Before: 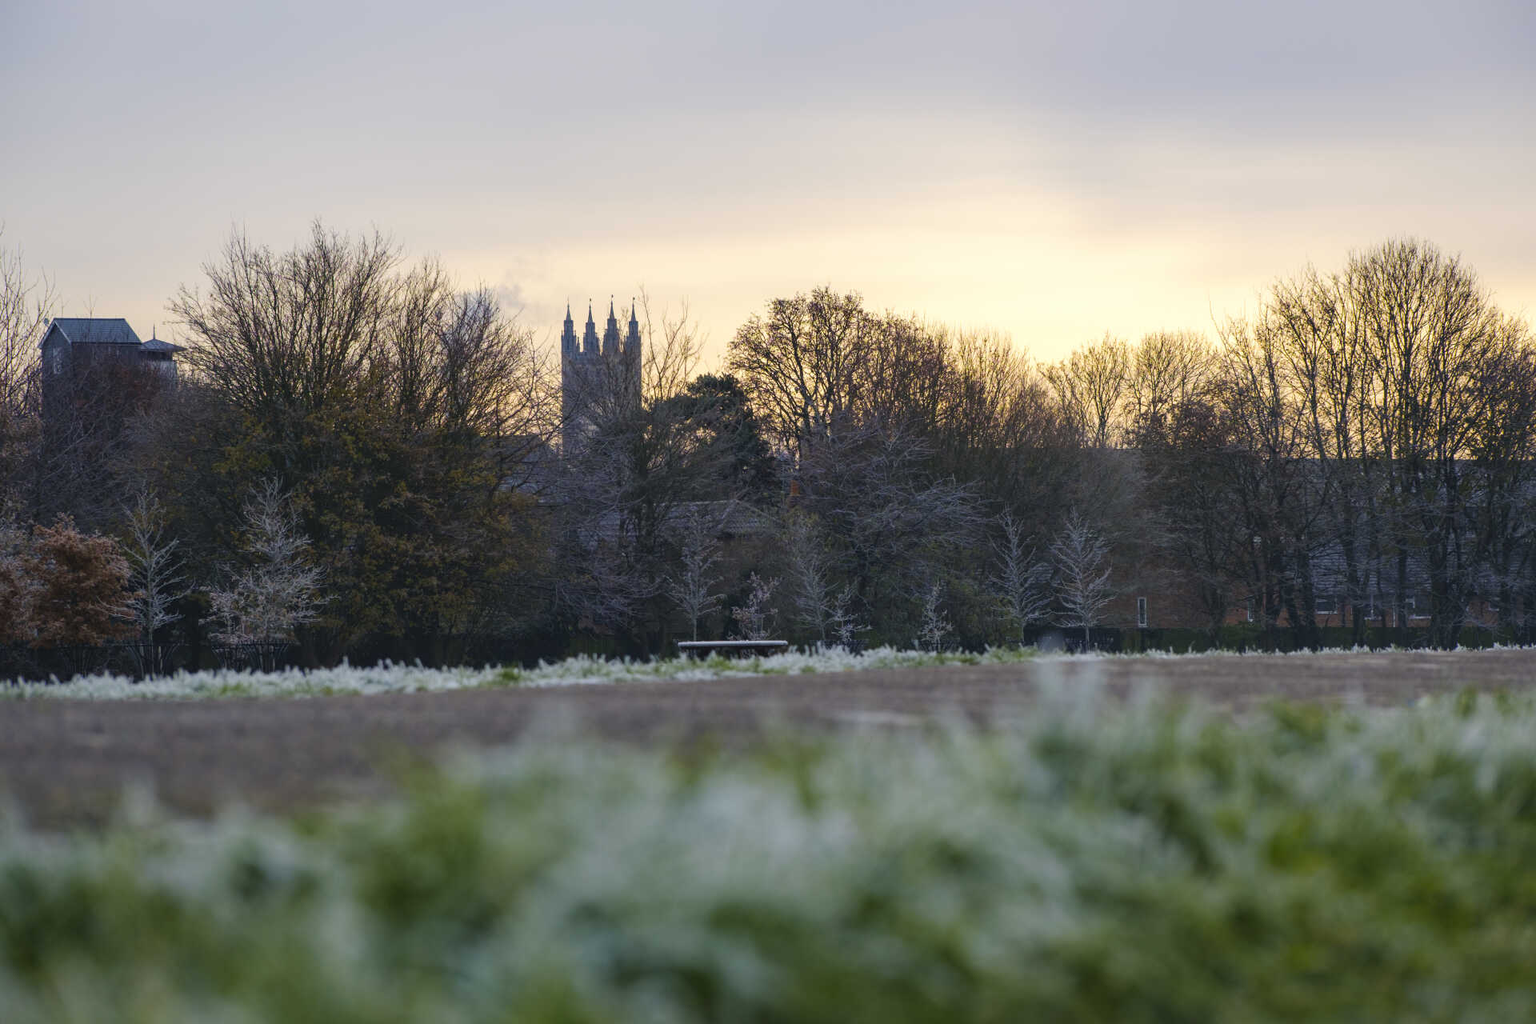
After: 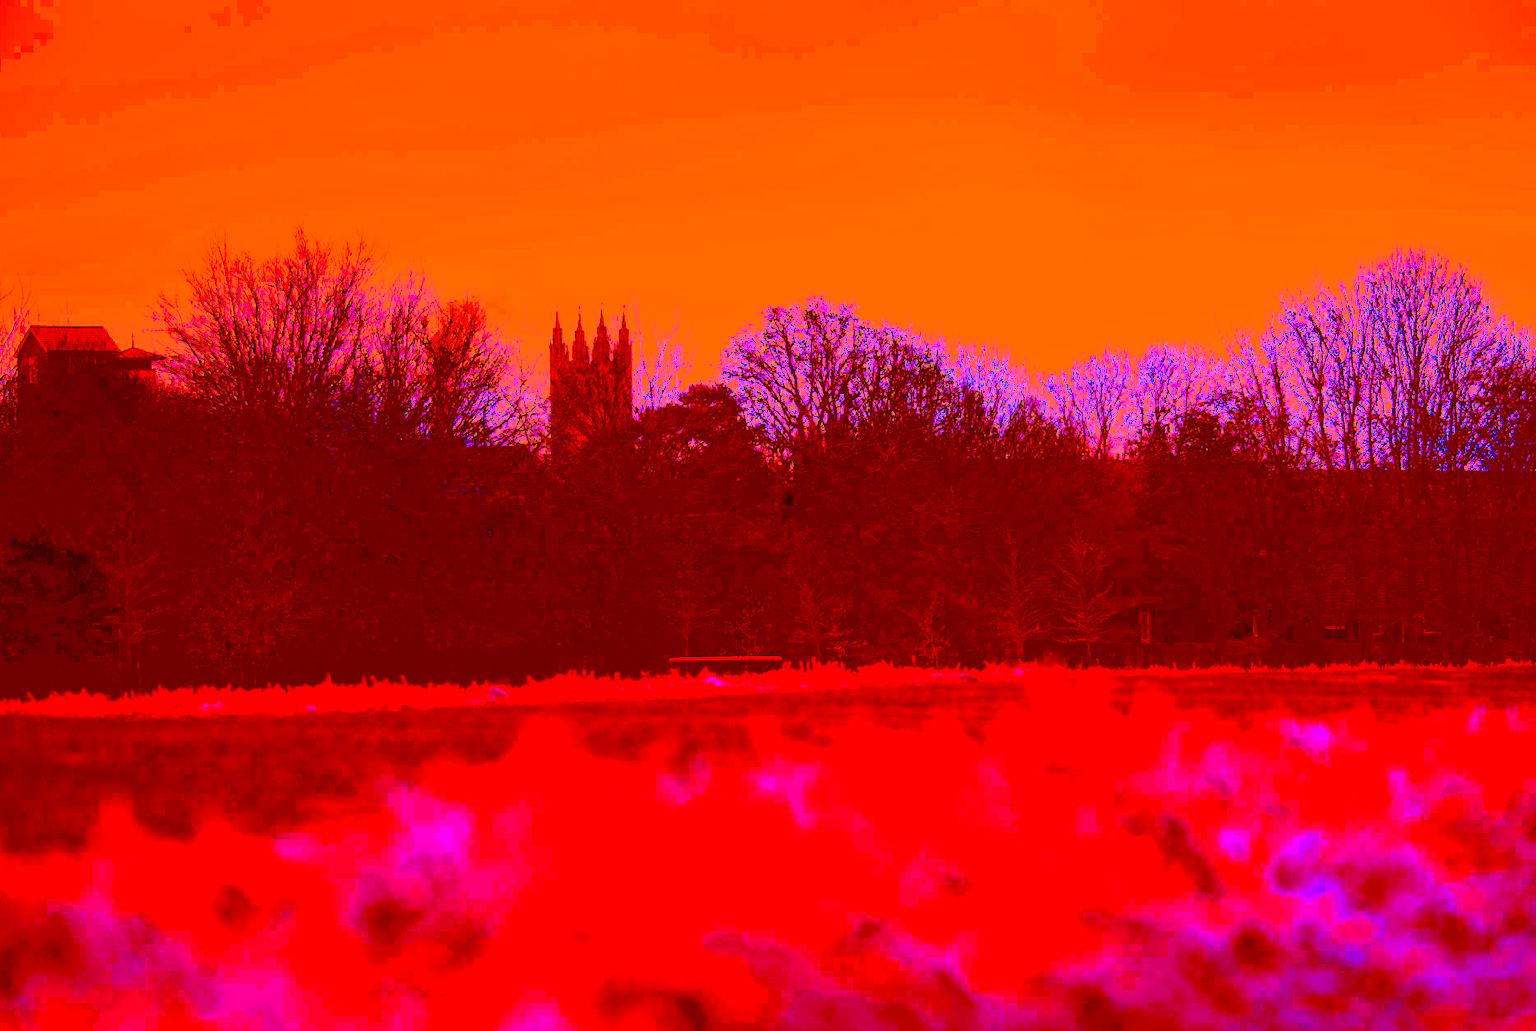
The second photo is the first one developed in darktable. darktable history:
exposure: exposure 0.603 EV, compensate exposure bias true, compensate highlight preservation false
color correction: highlights a* -39.55, highlights b* -39.91, shadows a* -39.58, shadows b* -39.7, saturation -2.96
filmic rgb: black relative exposure -7.75 EV, white relative exposure 4.4 EV, hardness 3.75, latitude 37.67%, contrast 0.97, highlights saturation mix 9.8%, shadows ↔ highlights balance 4%, add noise in highlights 0.002, preserve chrominance no, color science v3 (2019), use custom middle-gray values true, contrast in highlights soft
local contrast: mode bilateral grid, contrast 20, coarseness 51, detail 119%, midtone range 0.2
color balance rgb: perceptual saturation grading › global saturation 31.114%, perceptual brilliance grading › highlights 17.102%, perceptual brilliance grading › mid-tones 32.529%, perceptual brilliance grading › shadows -31.132%, global vibrance 30.064%, contrast 10.127%
contrast brightness saturation: contrast 0.098, brightness -0.265, saturation 0.135
crop and rotate: left 1.619%, right 0.762%, bottom 1.592%
shadows and highlights: shadows -69.36, highlights 36.69, soften with gaussian
